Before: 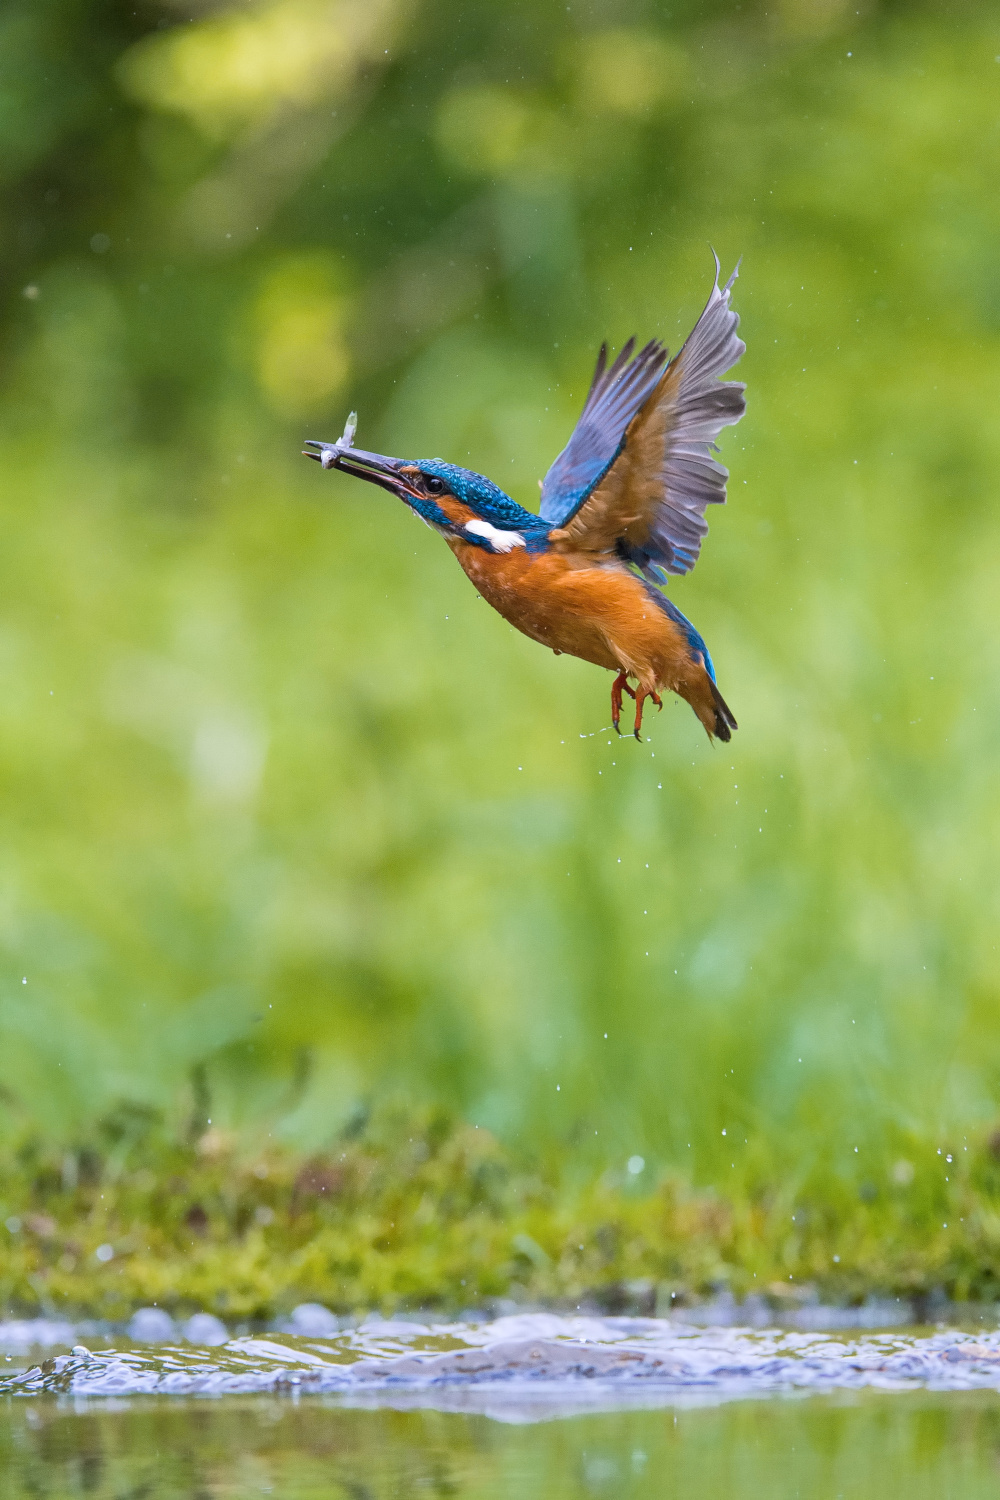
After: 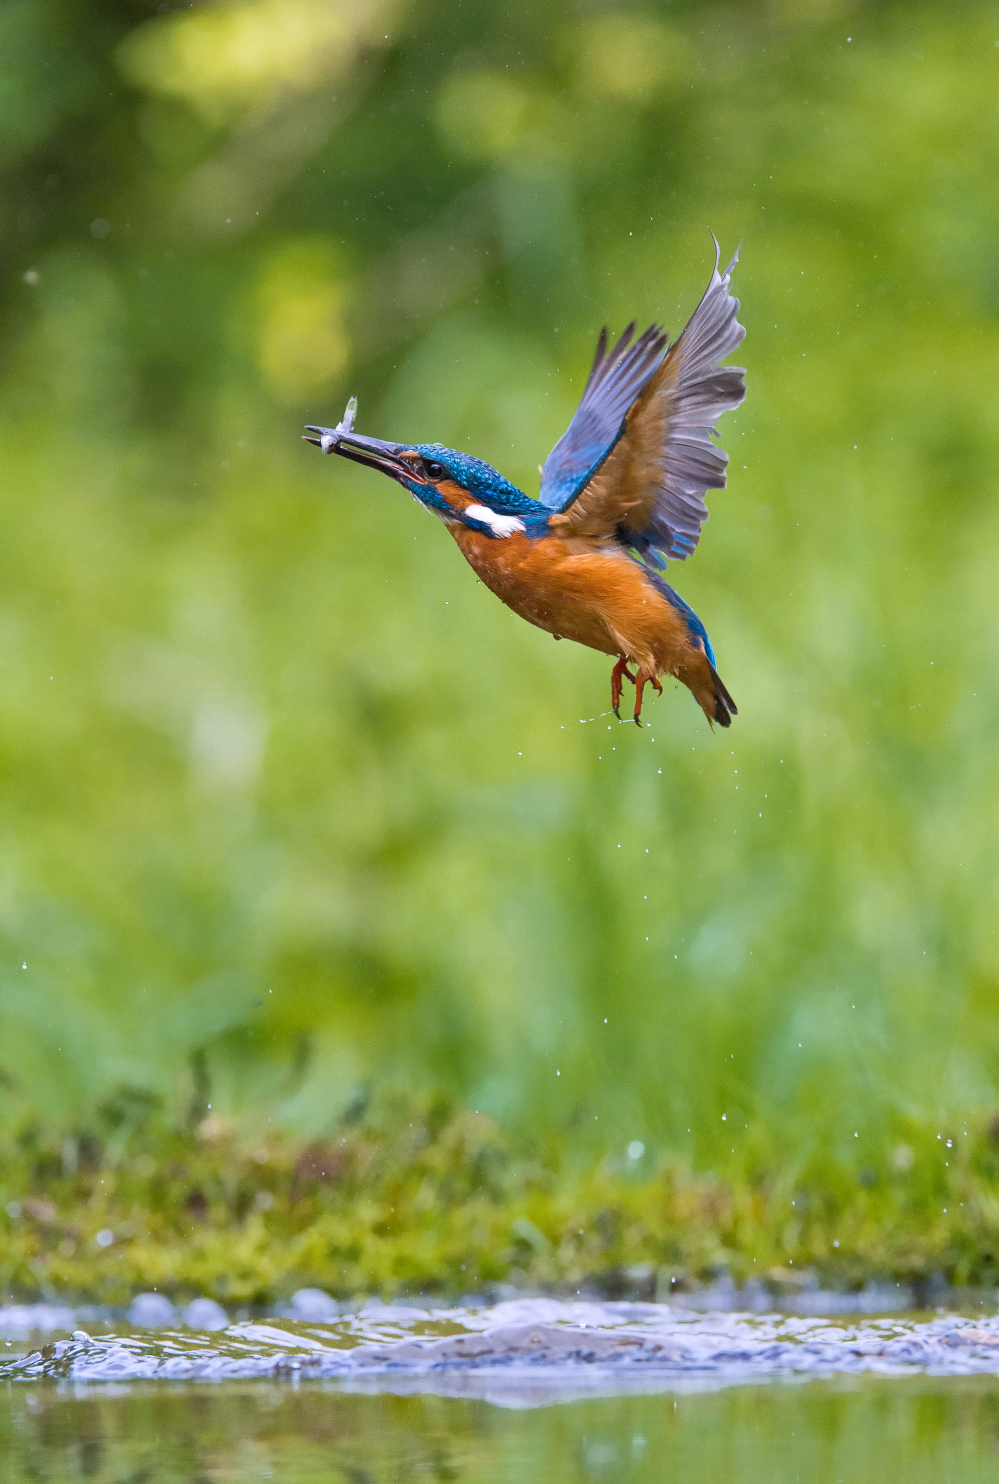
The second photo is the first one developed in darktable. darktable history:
shadows and highlights: low approximation 0.01, soften with gaussian
white balance: red 1.004, blue 1.024
crop: top 1.049%, right 0.001%
